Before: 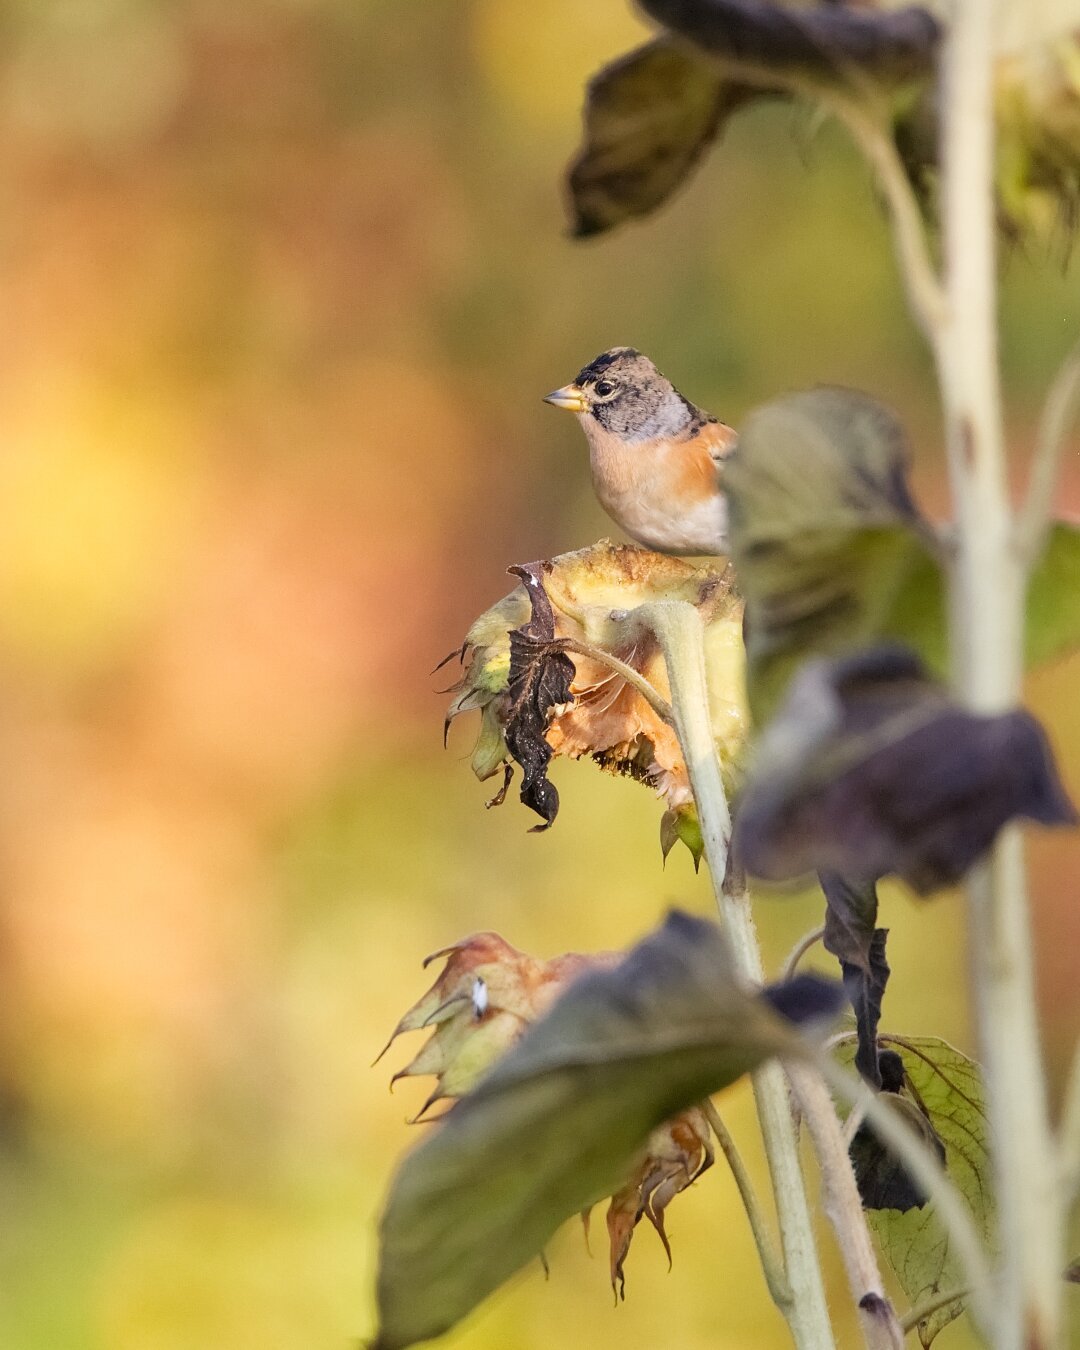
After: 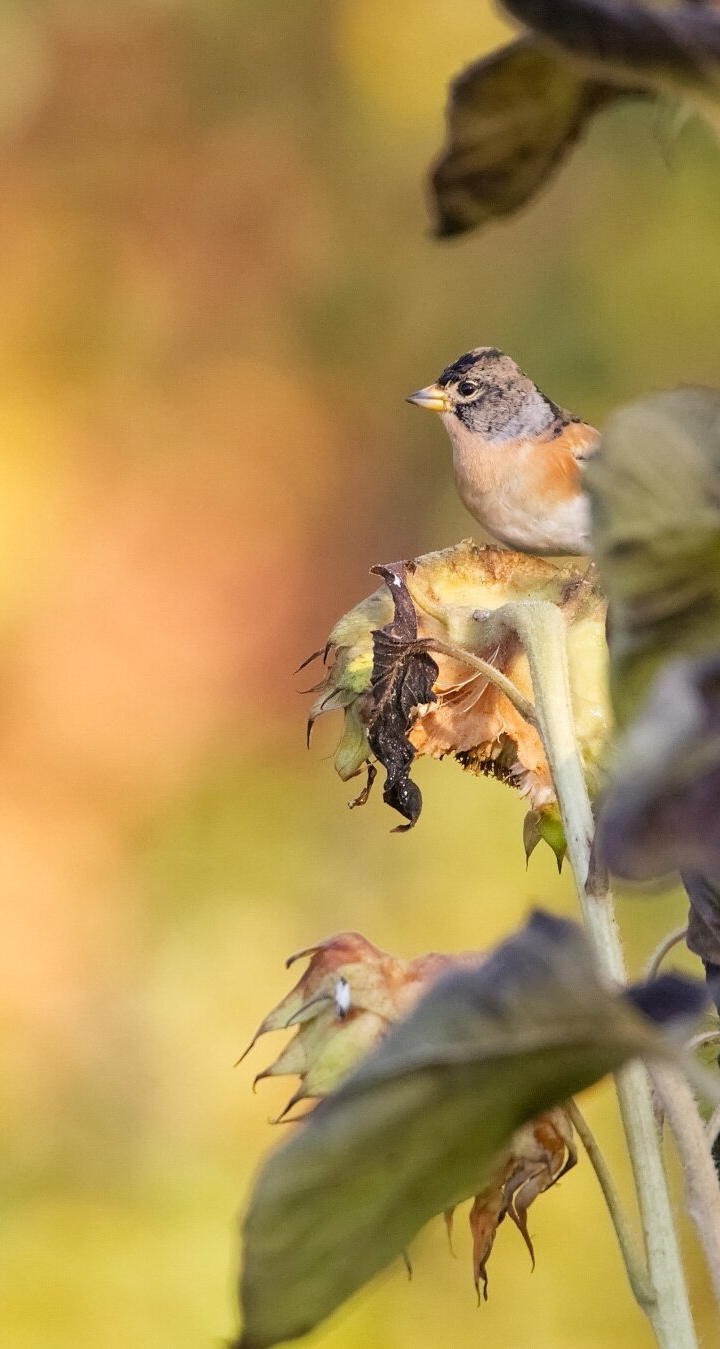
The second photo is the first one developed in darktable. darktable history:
crop and rotate: left 12.795%, right 20.494%
